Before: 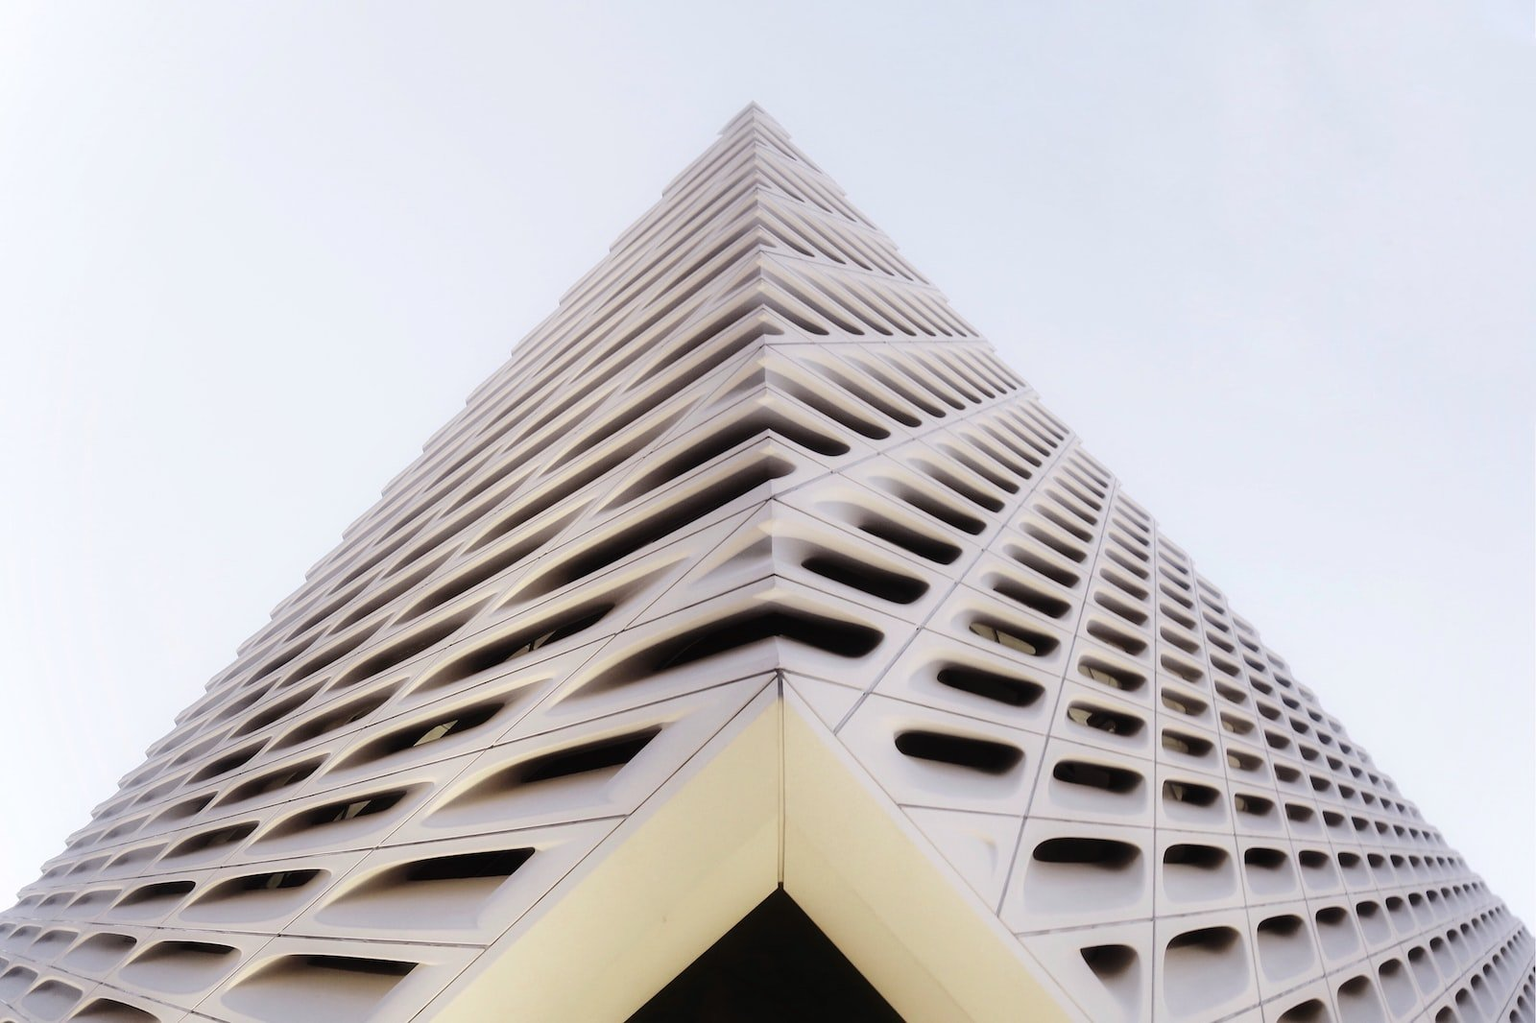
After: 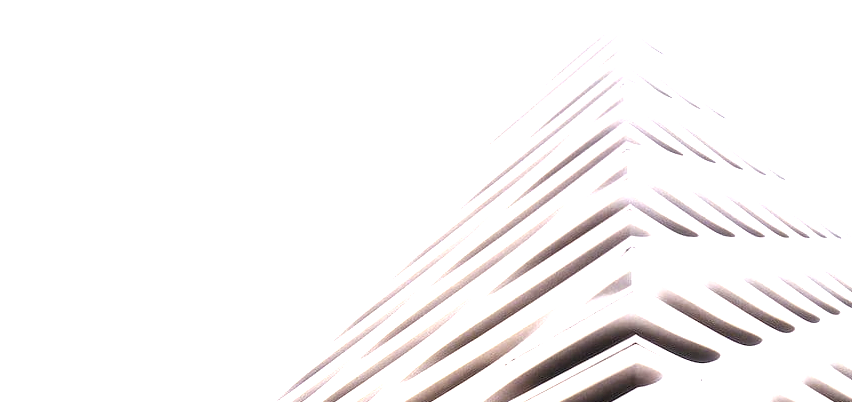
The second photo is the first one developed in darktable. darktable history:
local contrast: detail 134%, midtone range 0.749
tone equalizer: -8 EV -0.42 EV, -7 EV -0.384 EV, -6 EV -0.352 EV, -5 EV -0.203 EV, -3 EV 0.238 EV, -2 EV 0.328 EV, -1 EV 0.368 EV, +0 EV 0.397 EV
exposure: black level correction 0, exposure 1.563 EV, compensate highlight preservation false
crop: left 10.369%, top 10.567%, right 36.338%, bottom 51.697%
